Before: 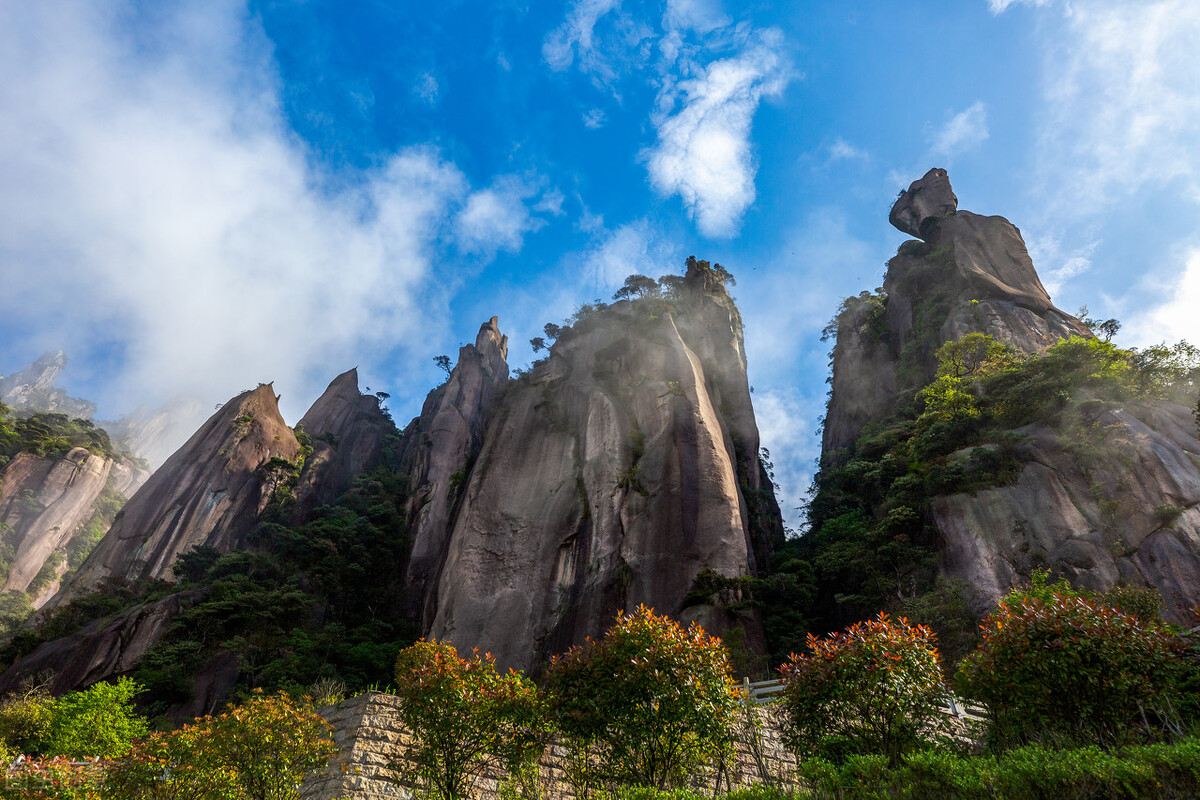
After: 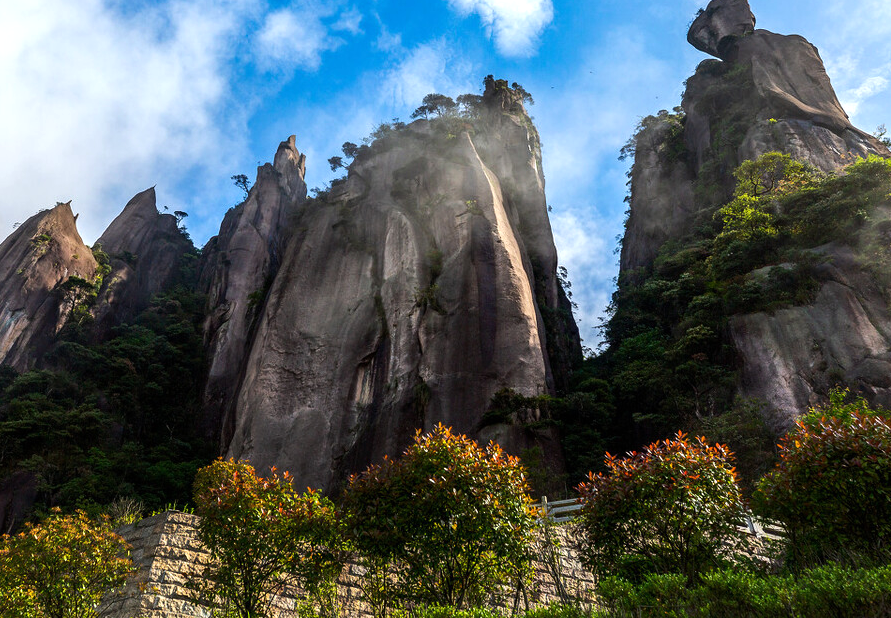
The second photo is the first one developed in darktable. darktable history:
crop: left 16.87%, top 22.707%, right 8.811%
tone equalizer: -8 EV -0.442 EV, -7 EV -0.416 EV, -6 EV -0.36 EV, -5 EV -0.245 EV, -3 EV 0.242 EV, -2 EV 0.323 EV, -1 EV 0.369 EV, +0 EV 0.41 EV, edges refinement/feathering 500, mask exposure compensation -1.57 EV, preserve details no
